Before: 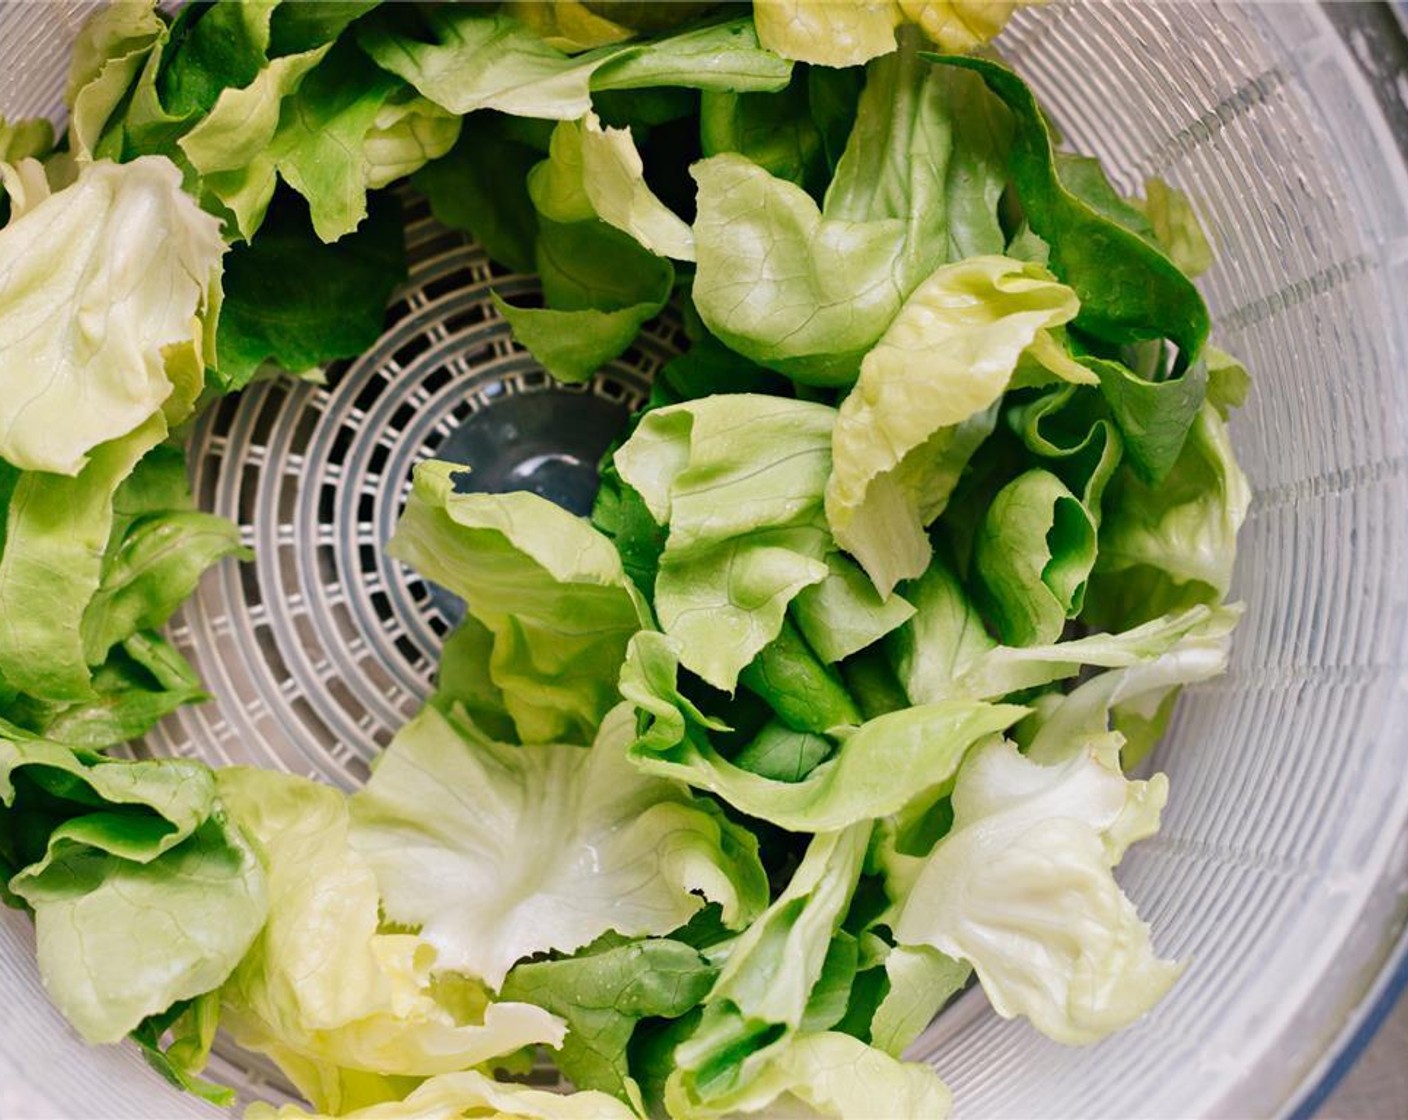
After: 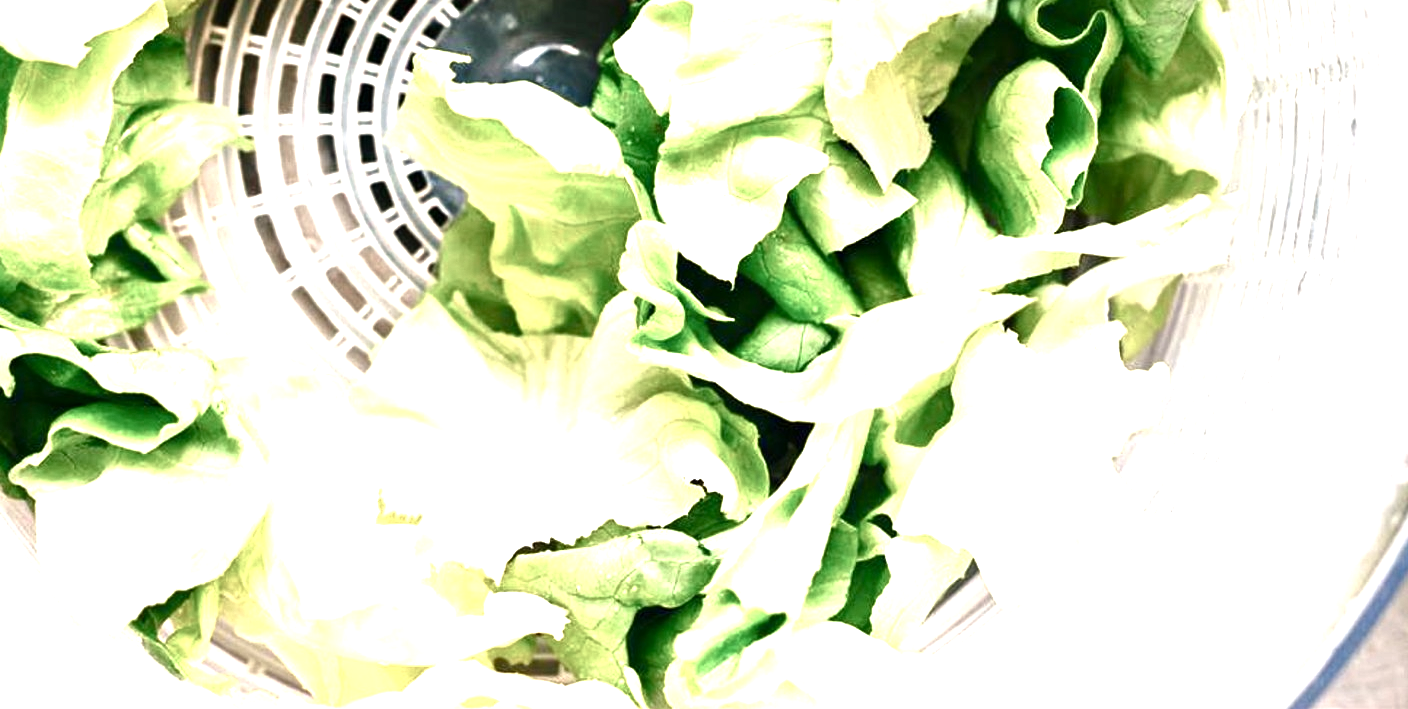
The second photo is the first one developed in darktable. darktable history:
tone equalizer: -8 EV -0.715 EV, -7 EV -0.71 EV, -6 EV -0.561 EV, -5 EV -0.405 EV, -3 EV 0.392 EV, -2 EV 0.6 EV, -1 EV 0.684 EV, +0 EV 0.722 EV, edges refinement/feathering 500, mask exposure compensation -1.57 EV, preserve details no
local contrast: mode bilateral grid, contrast 19, coarseness 51, detail 139%, midtone range 0.2
exposure: black level correction 0, exposure 1.102 EV, compensate exposure bias true, compensate highlight preservation false
color balance rgb: highlights gain › luminance 6.602%, highlights gain › chroma 2.591%, highlights gain › hue 88.26°, perceptual saturation grading › global saturation -10.651%, perceptual saturation grading › highlights -27.369%, perceptual saturation grading › shadows 21.945%
crop and rotate: top 36.671%
